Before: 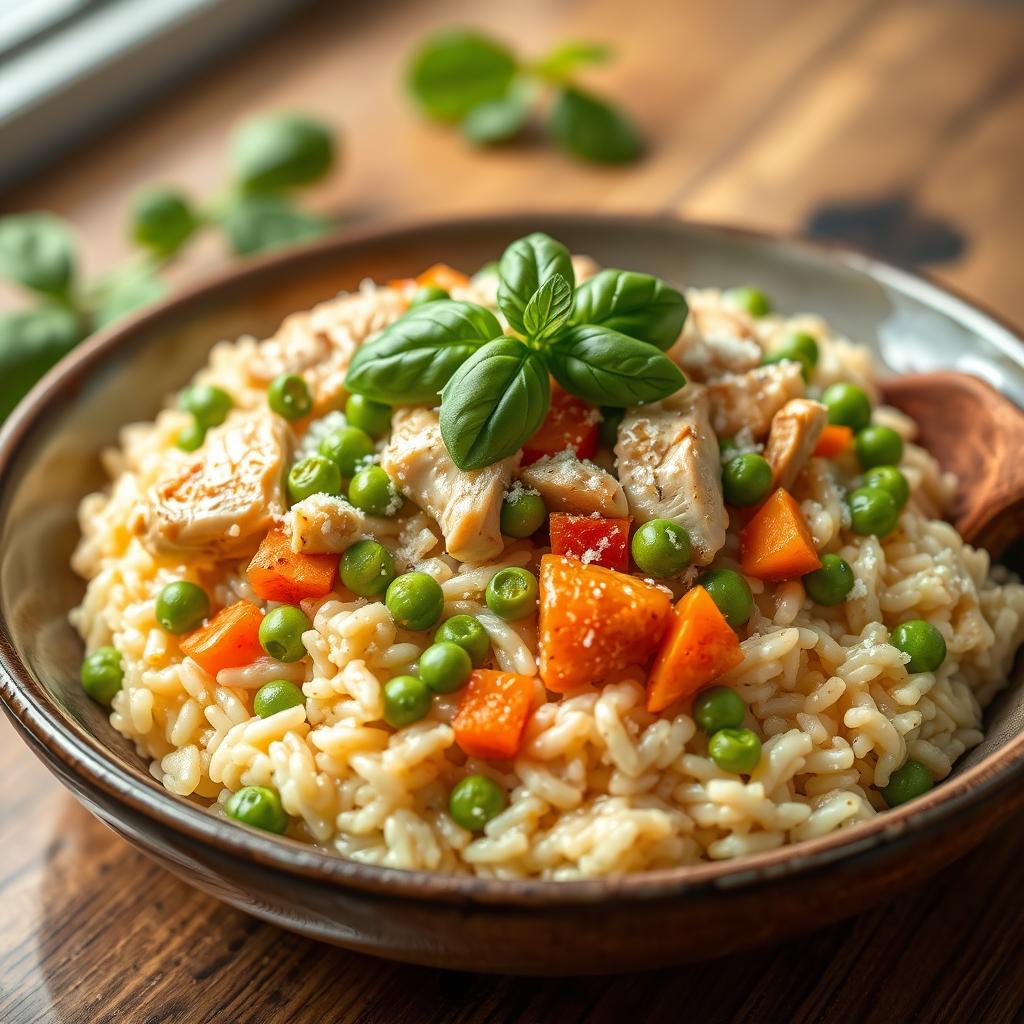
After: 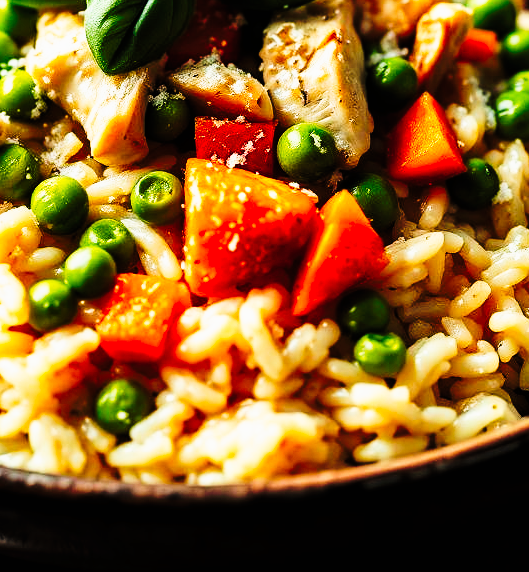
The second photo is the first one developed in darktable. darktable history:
crop: left 34.68%, top 38.709%, right 13.599%, bottom 5.387%
filmic rgb: black relative exposure -3.87 EV, white relative exposure 3.49 EV, hardness 2.64, contrast 1.103
tone curve: curves: ch0 [(0, 0) (0.003, 0.004) (0.011, 0.006) (0.025, 0.008) (0.044, 0.012) (0.069, 0.017) (0.1, 0.021) (0.136, 0.029) (0.177, 0.043) (0.224, 0.062) (0.277, 0.108) (0.335, 0.166) (0.399, 0.301) (0.468, 0.467) (0.543, 0.64) (0.623, 0.803) (0.709, 0.908) (0.801, 0.969) (0.898, 0.988) (1, 1)], preserve colors none
contrast brightness saturation: saturation -0.069
shadows and highlights: radius 116.53, shadows 41.5, highlights -61.81, soften with gaussian
